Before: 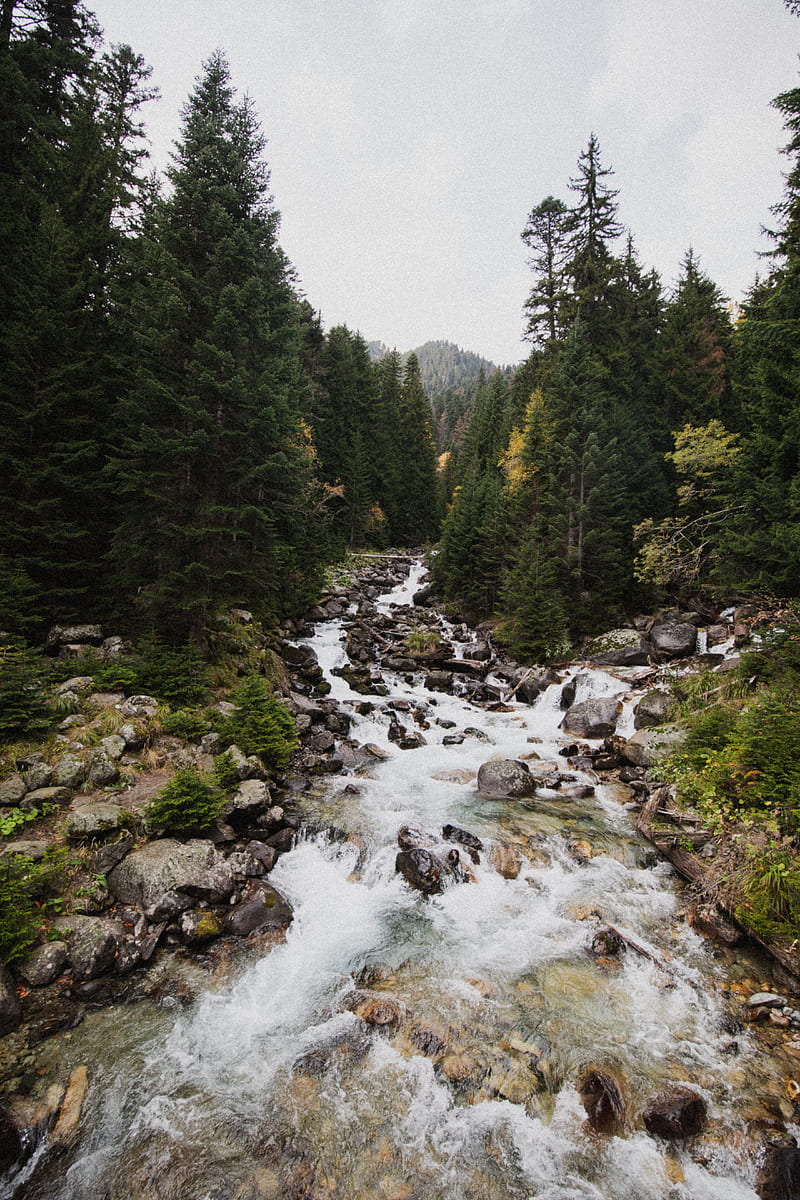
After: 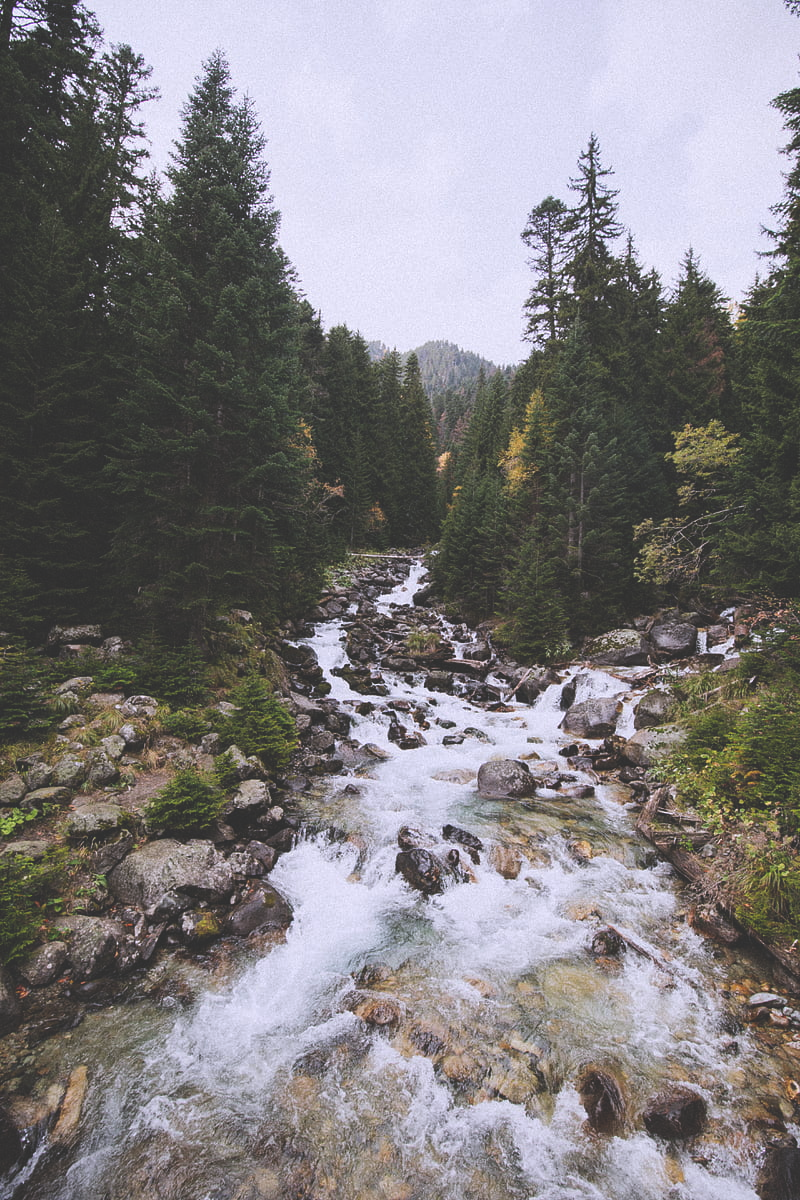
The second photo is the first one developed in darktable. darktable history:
exposure: black level correction -0.028, compensate highlight preservation false
white balance: red 1.004, blue 1.096
